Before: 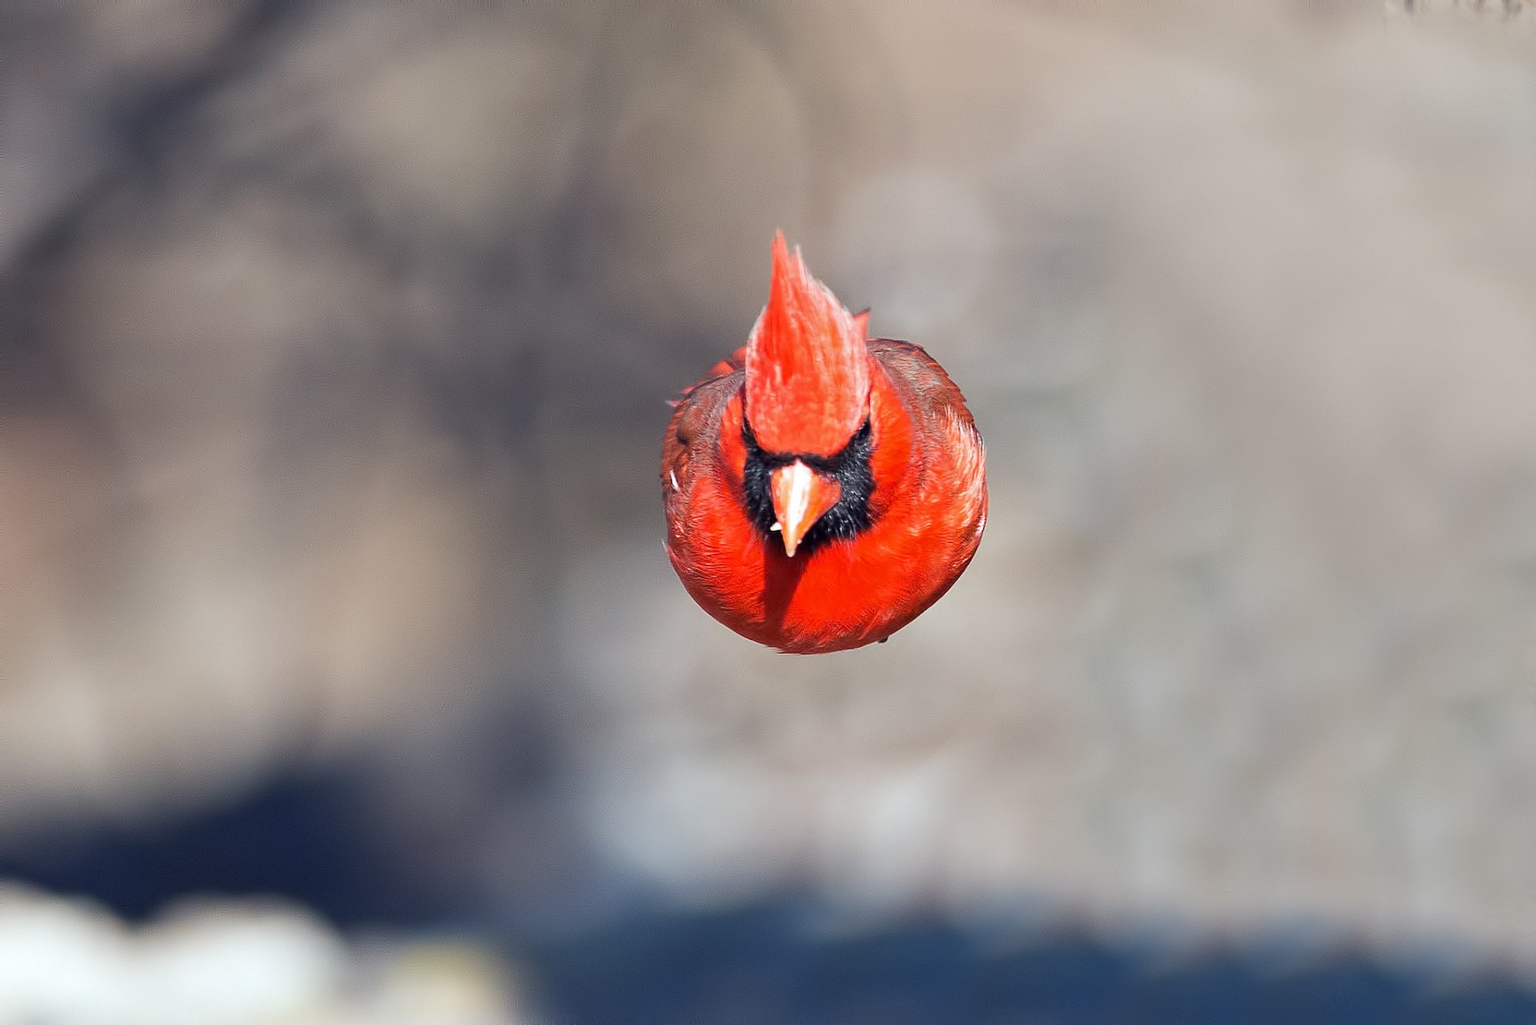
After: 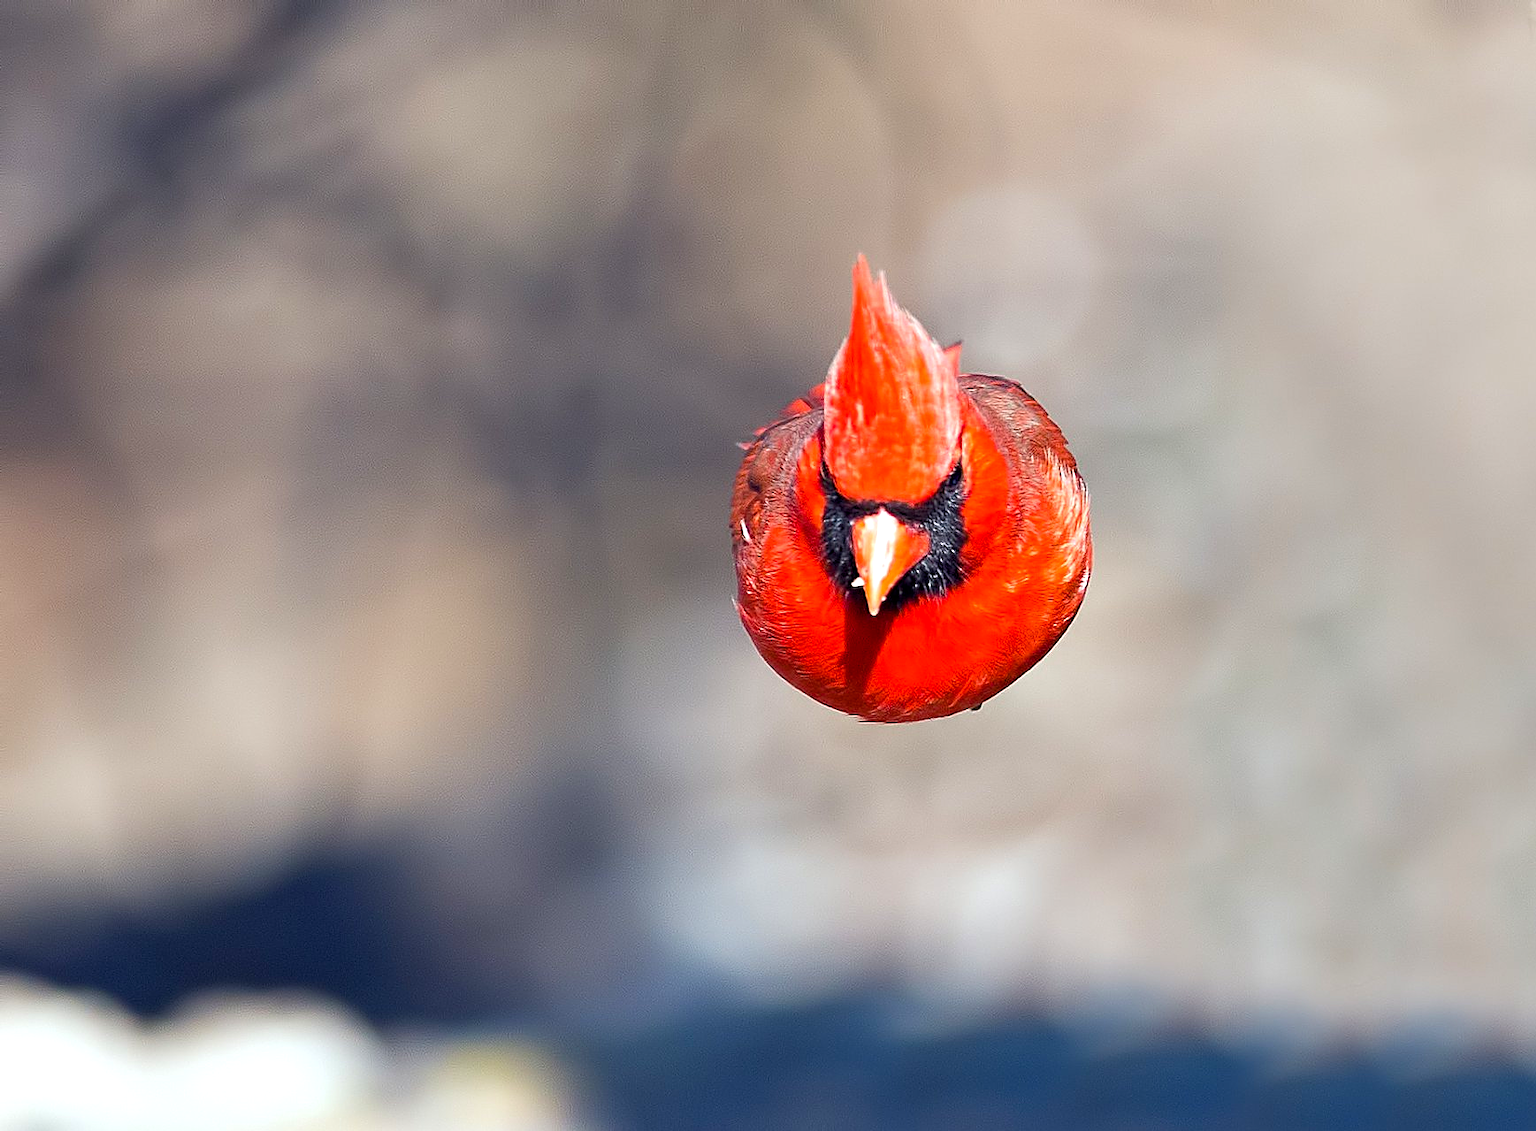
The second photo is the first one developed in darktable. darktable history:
crop: right 9.48%, bottom 0.043%
exposure: black level correction 0.002, exposure 0.297 EV, compensate highlight preservation false
color balance rgb: perceptual saturation grading › global saturation 25.828%
sharpen: on, module defaults
